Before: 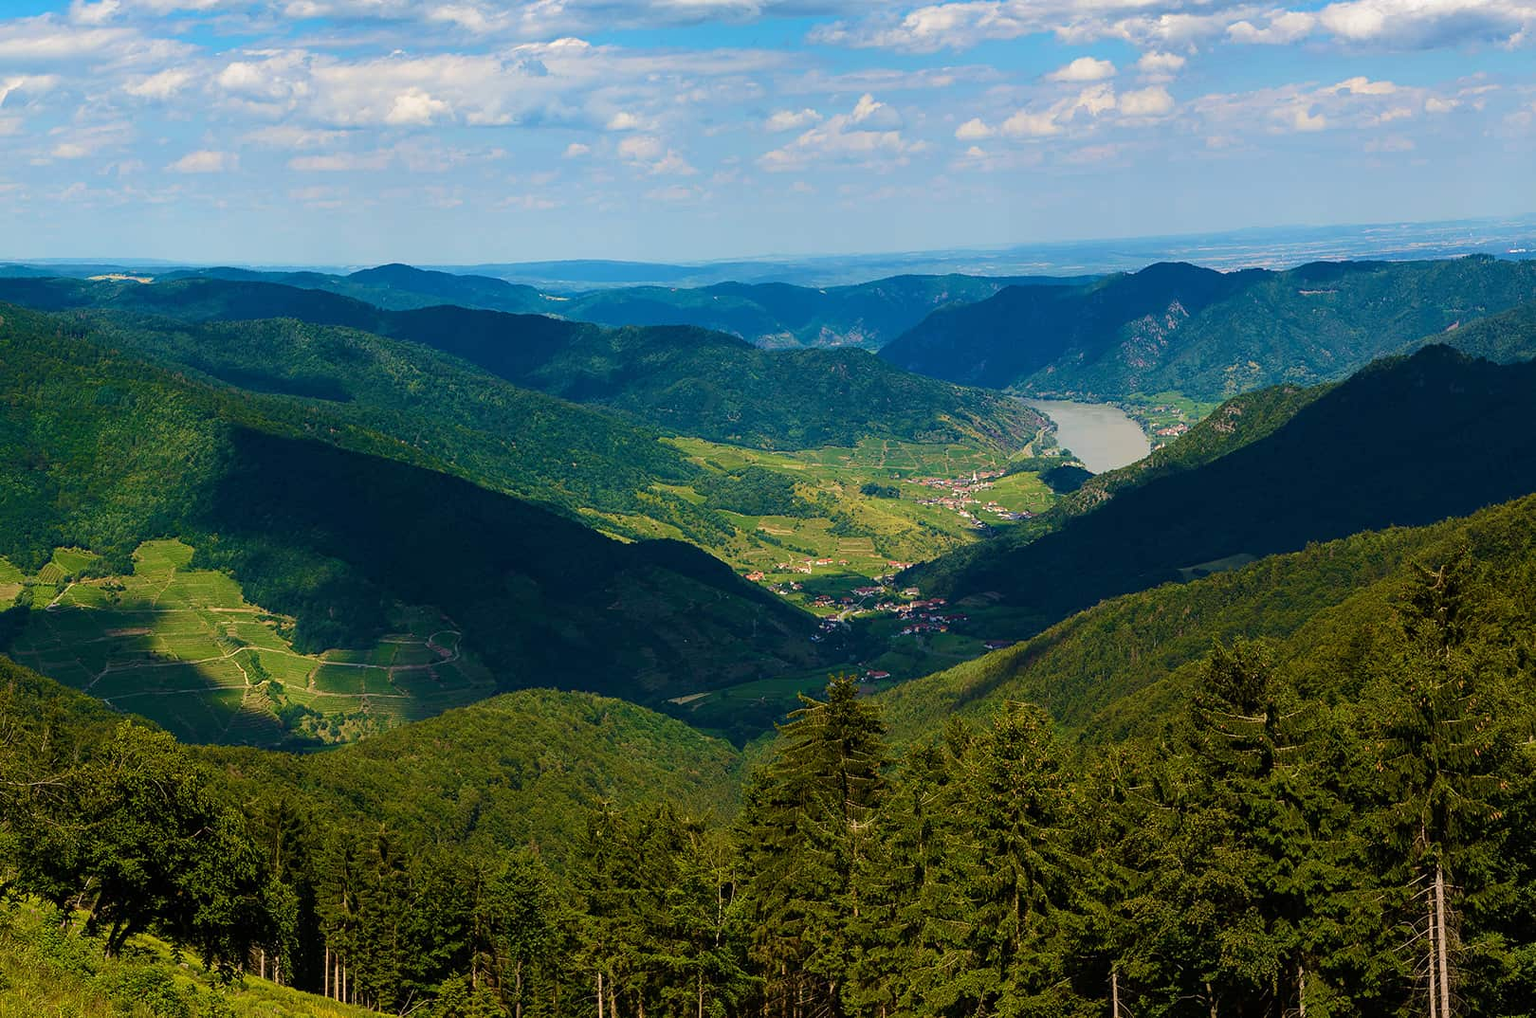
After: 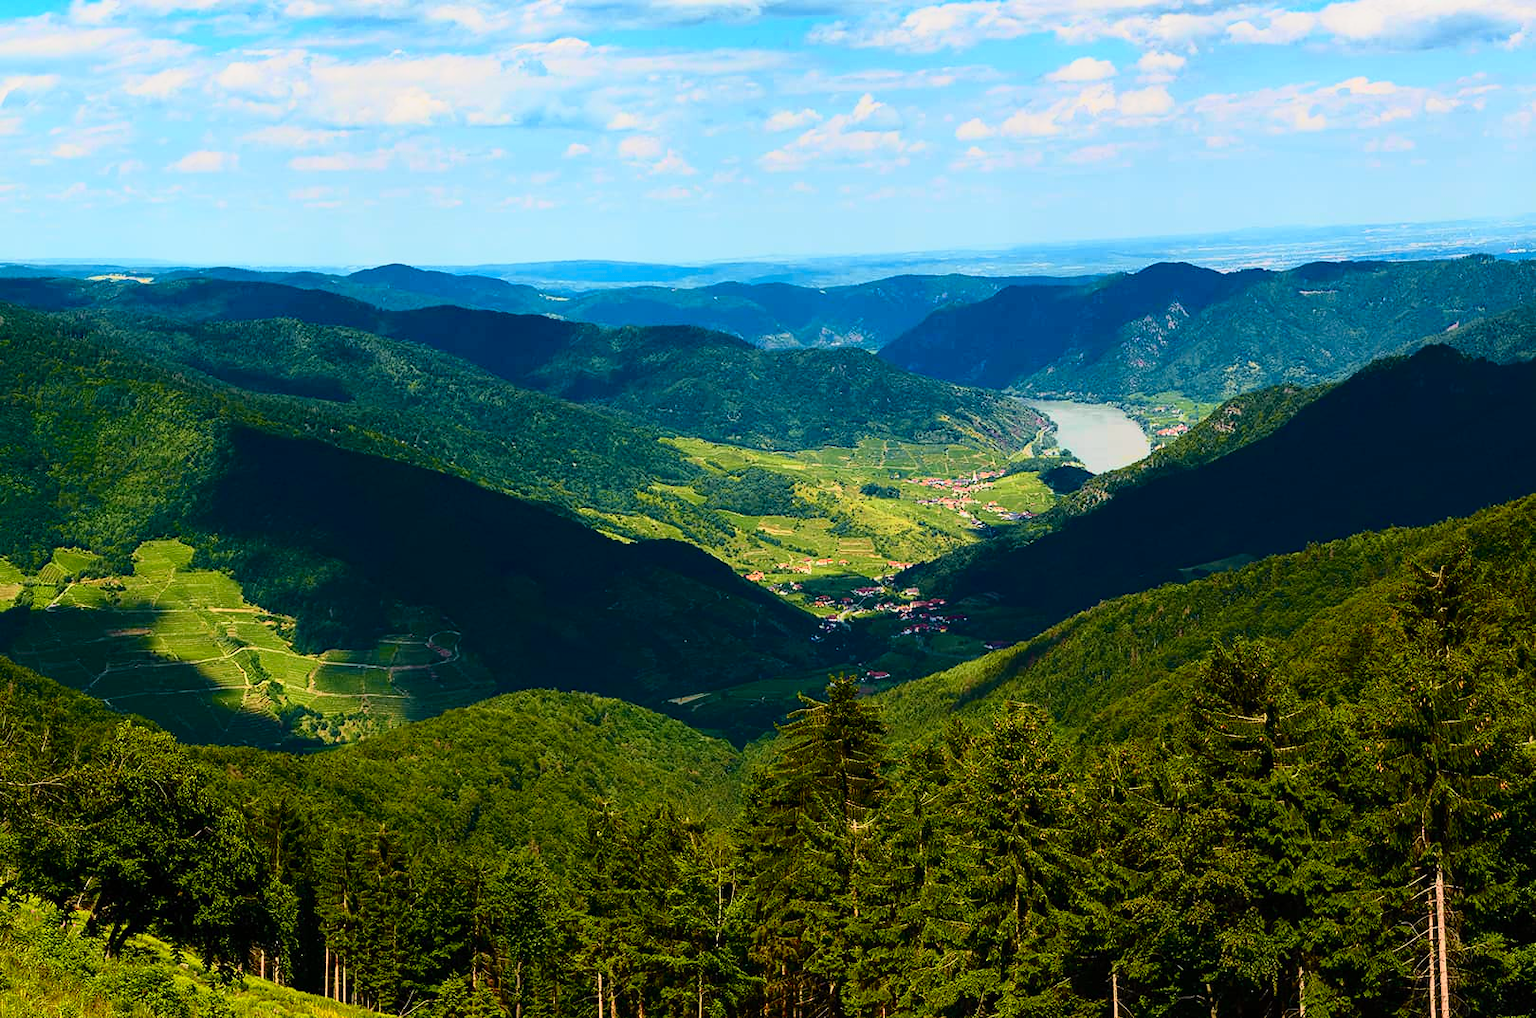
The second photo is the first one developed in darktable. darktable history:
tone curve: curves: ch0 [(0, 0) (0.046, 0.031) (0.163, 0.114) (0.391, 0.432) (0.488, 0.561) (0.695, 0.839) (0.785, 0.904) (1, 0.965)]; ch1 [(0, 0) (0.248, 0.252) (0.427, 0.412) (0.482, 0.462) (0.499, 0.499) (0.518, 0.518) (0.535, 0.577) (0.585, 0.623) (0.679, 0.743) (0.788, 0.809) (1, 1)]; ch2 [(0, 0) (0.313, 0.262) (0.427, 0.417) (0.473, 0.47) (0.503, 0.503) (0.523, 0.515) (0.557, 0.596) (0.598, 0.646) (0.708, 0.771) (1, 1)], color space Lab, independent channels, preserve colors none
